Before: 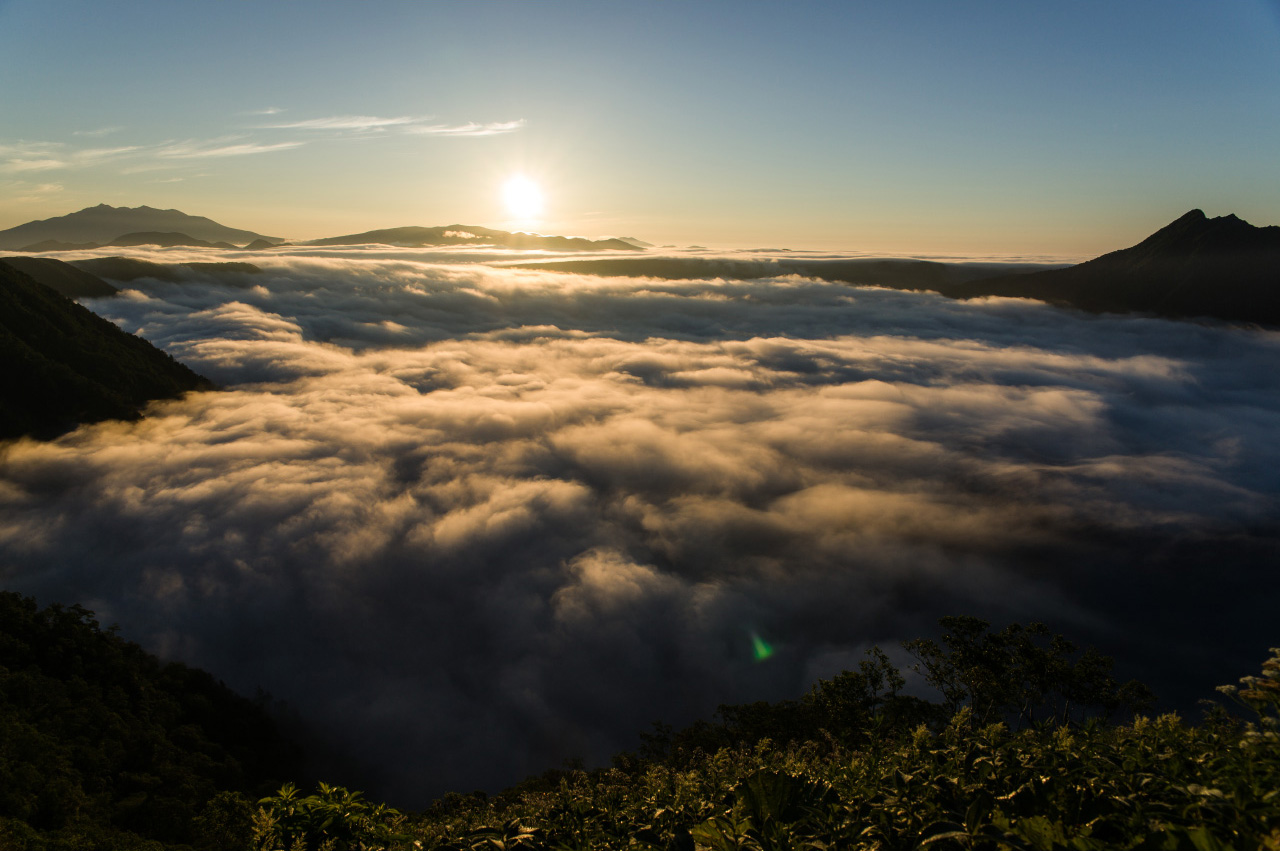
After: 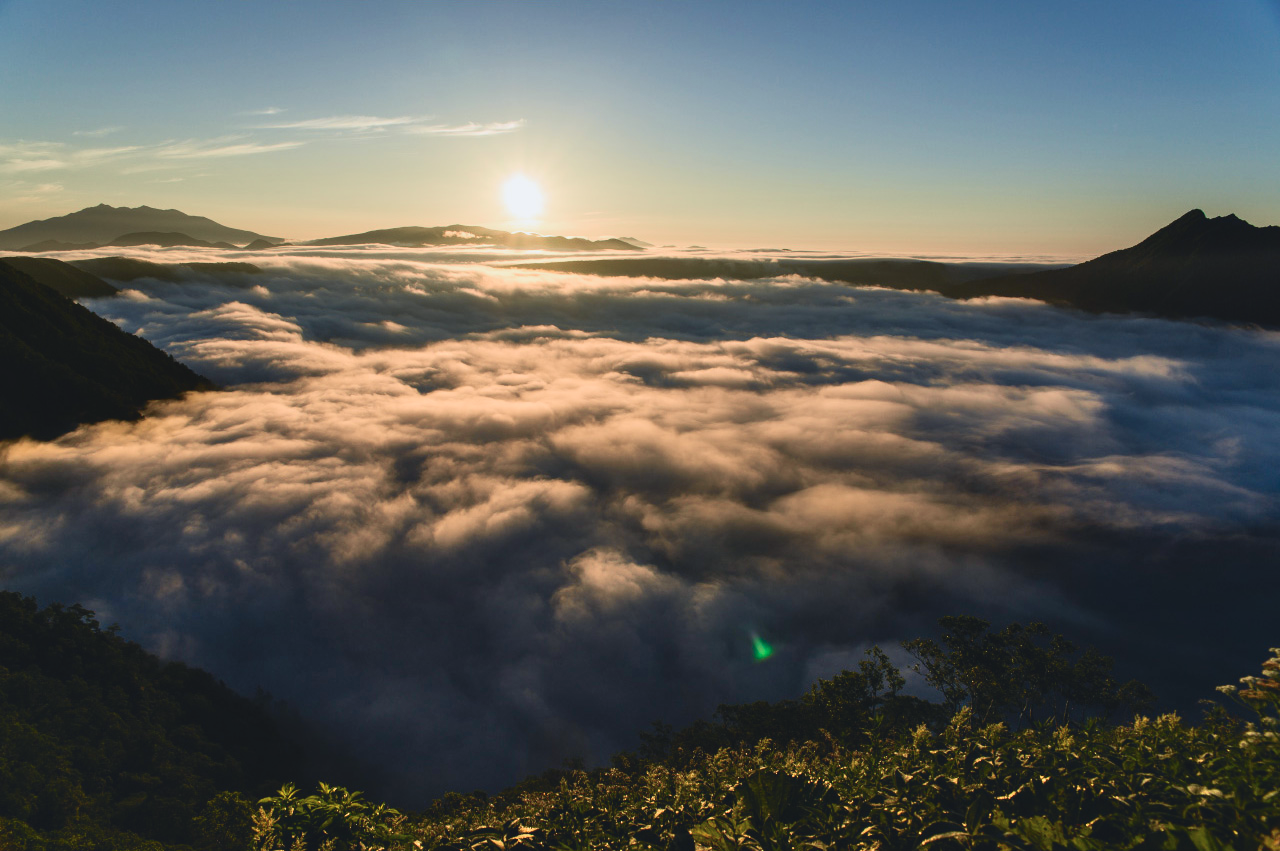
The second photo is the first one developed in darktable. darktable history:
tone curve: curves: ch0 [(0, 0.045) (0.155, 0.169) (0.46, 0.466) (0.751, 0.788) (1, 0.961)]; ch1 [(0, 0) (0.43, 0.408) (0.472, 0.469) (0.505, 0.503) (0.553, 0.563) (0.592, 0.581) (0.631, 0.625) (1, 1)]; ch2 [(0, 0) (0.505, 0.495) (0.55, 0.557) (0.583, 0.573) (1, 1)], color space Lab, independent channels, preserve colors none
shadows and highlights: soften with gaussian
